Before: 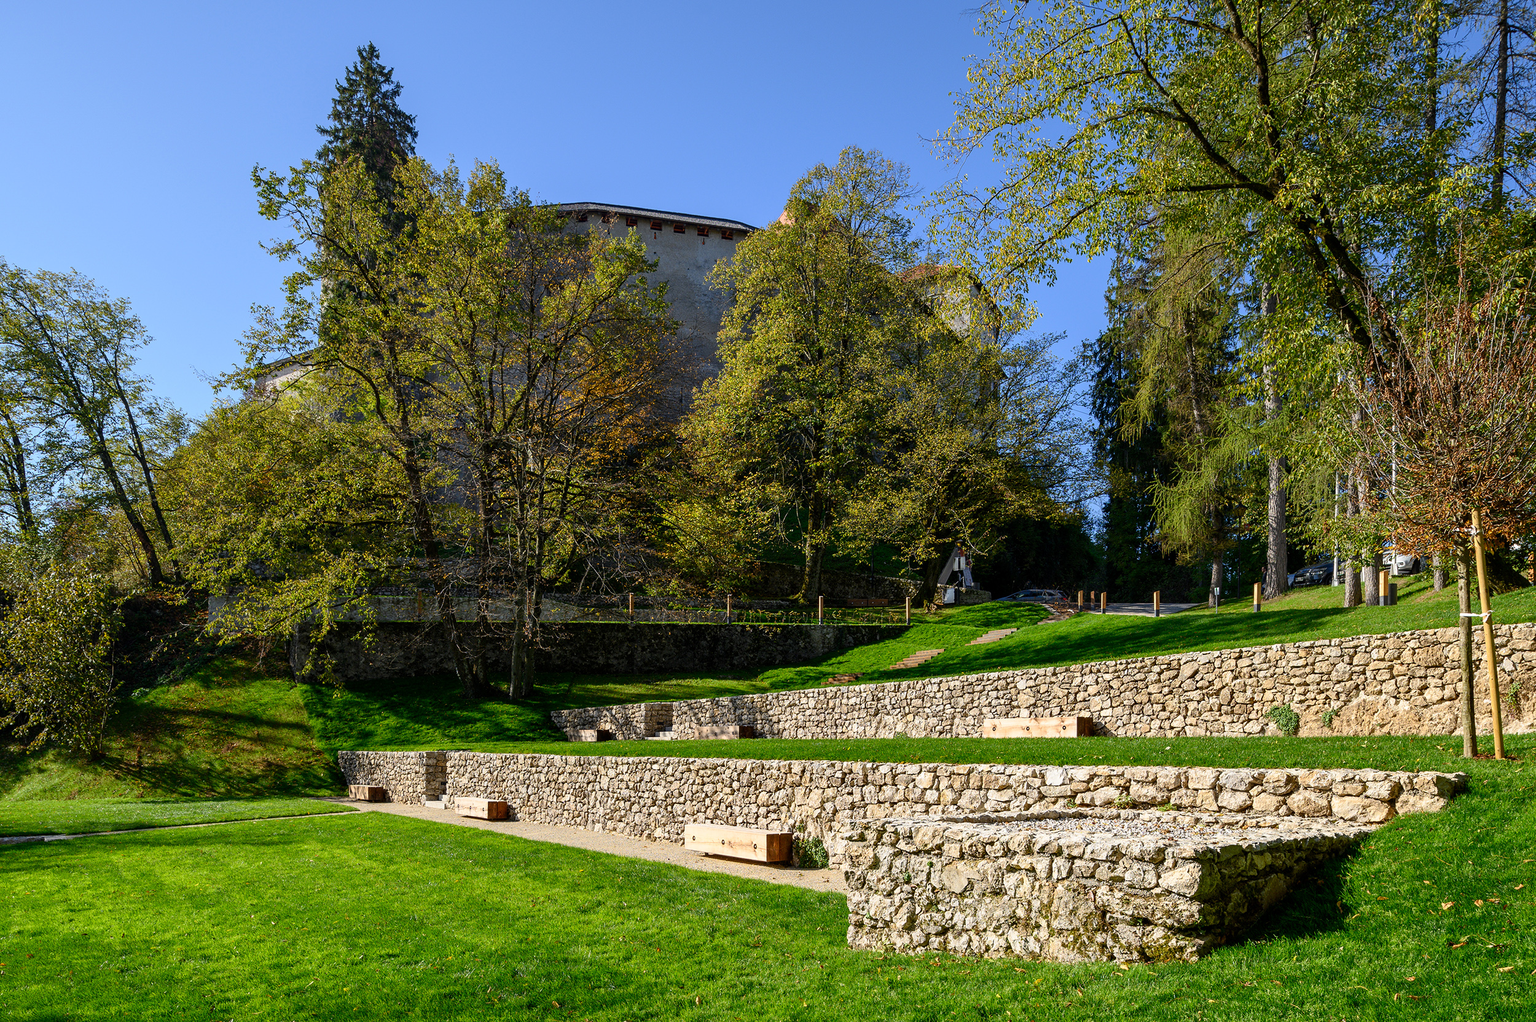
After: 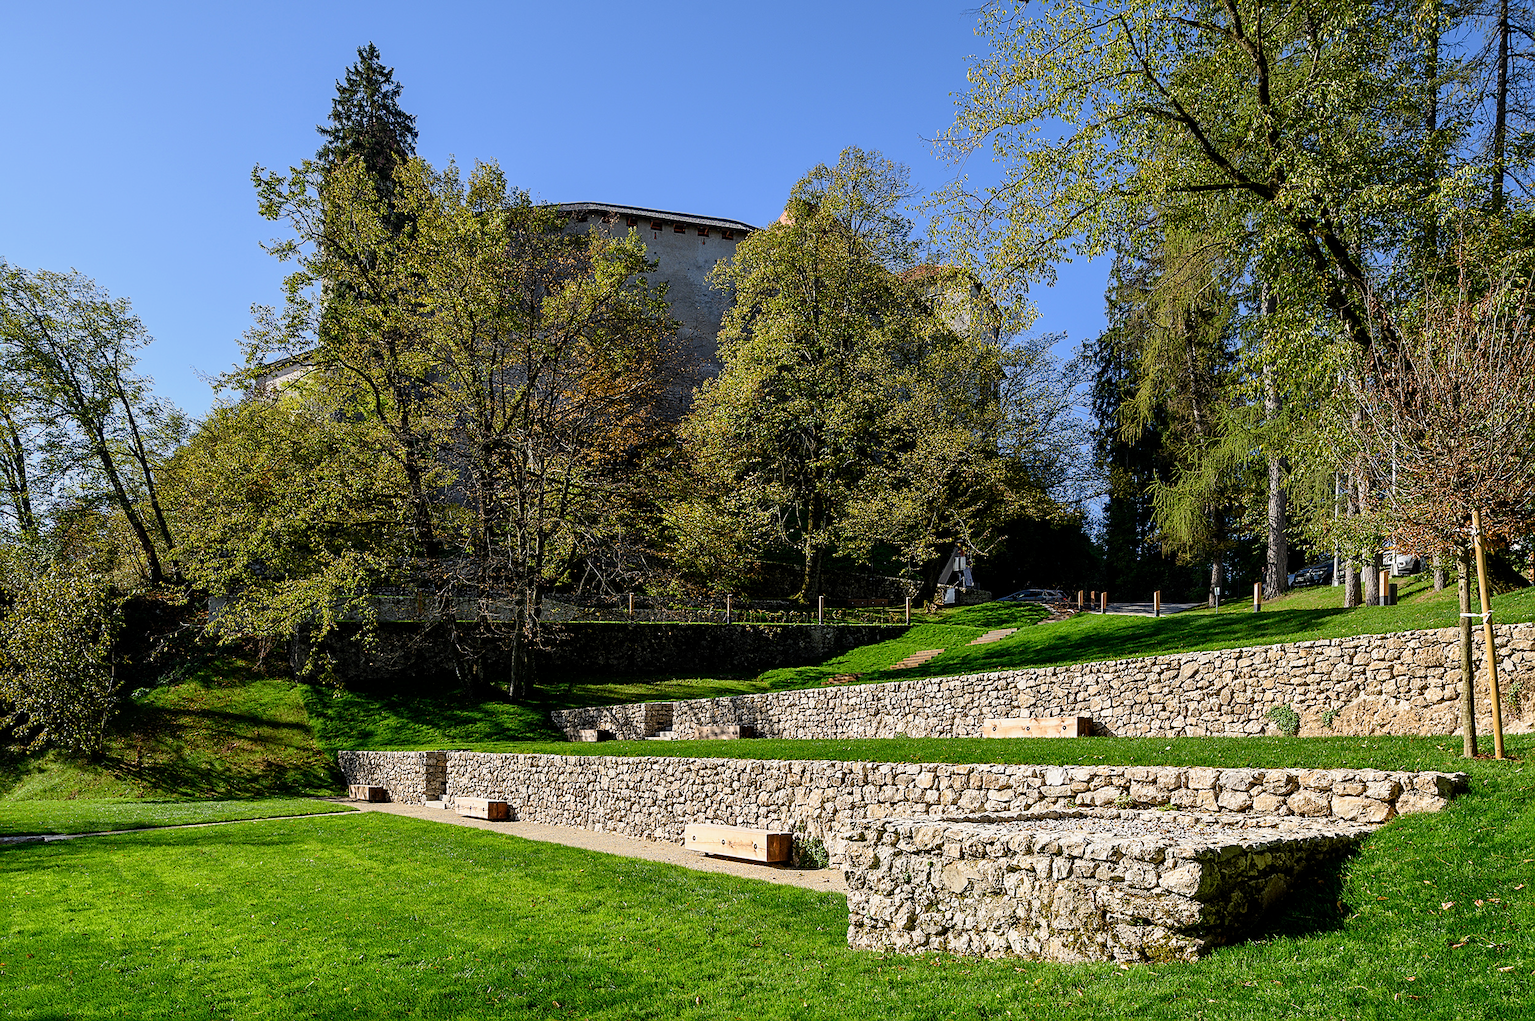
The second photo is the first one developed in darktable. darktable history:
sharpen: on, module defaults
filmic rgb: middle gray luminance 18.42%, black relative exposure -11.45 EV, white relative exposure 2.55 EV, threshold 6 EV, target black luminance 0%, hardness 8.41, latitude 99%, contrast 1.084, shadows ↔ highlights balance 0.505%, add noise in highlights 0, preserve chrominance max RGB, color science v3 (2019), use custom middle-gray values true, iterations of high-quality reconstruction 0, contrast in highlights soft, enable highlight reconstruction true
tone equalizer: on, module defaults
